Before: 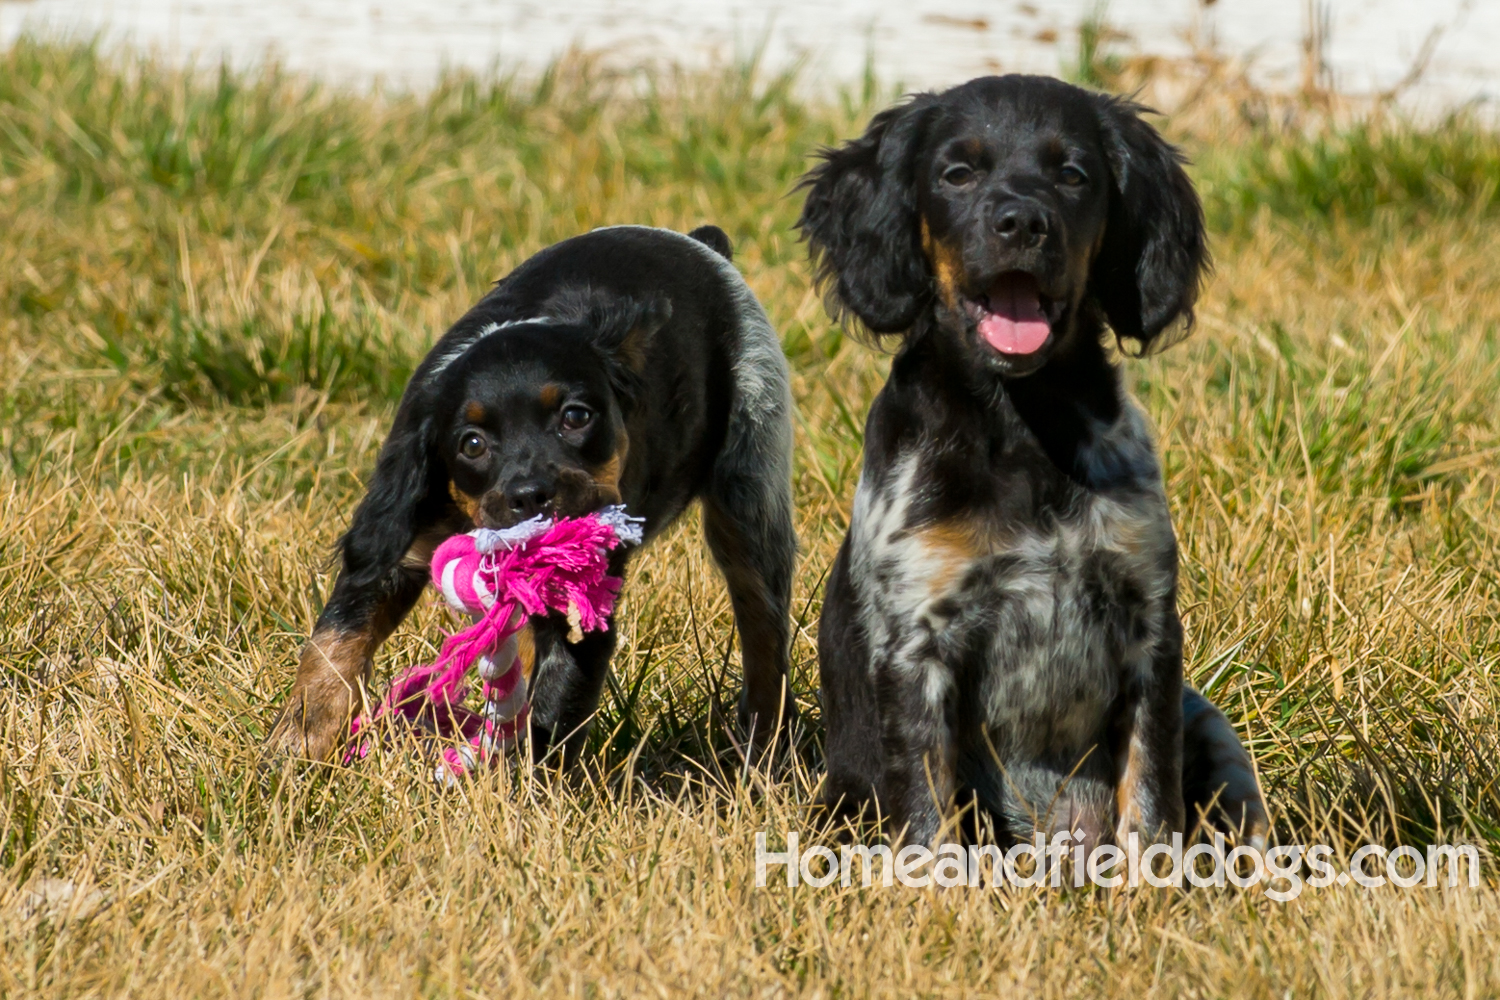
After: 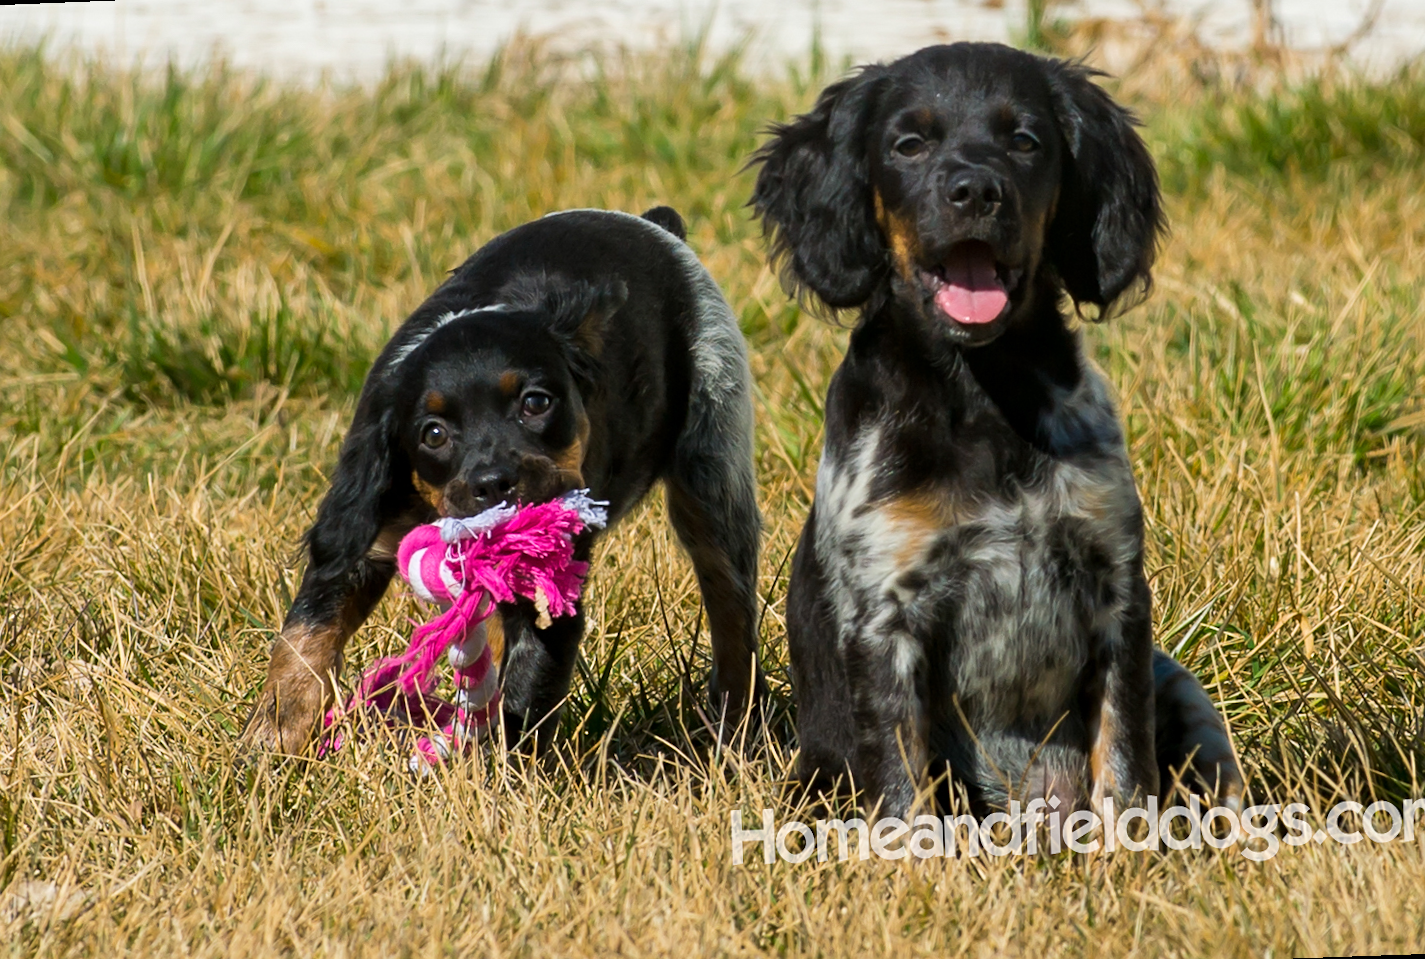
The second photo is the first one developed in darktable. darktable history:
sharpen: amount 0.2
rotate and perspective: rotation -2.12°, lens shift (vertical) 0.009, lens shift (horizontal) -0.008, automatic cropping original format, crop left 0.036, crop right 0.964, crop top 0.05, crop bottom 0.959
